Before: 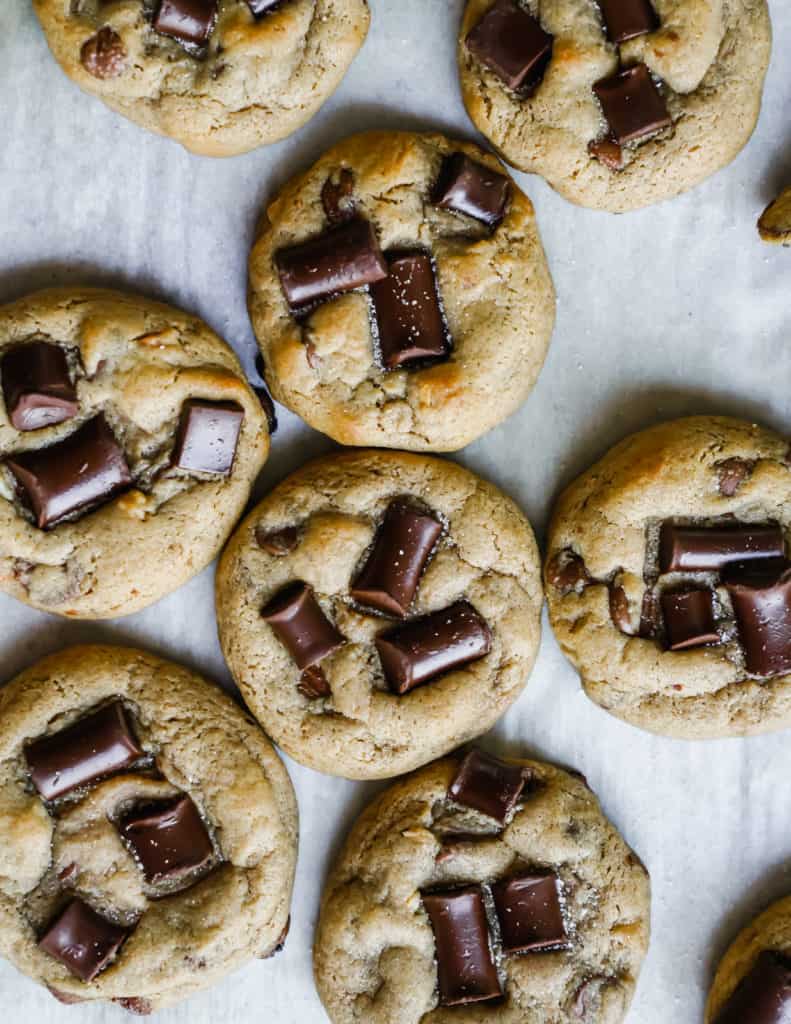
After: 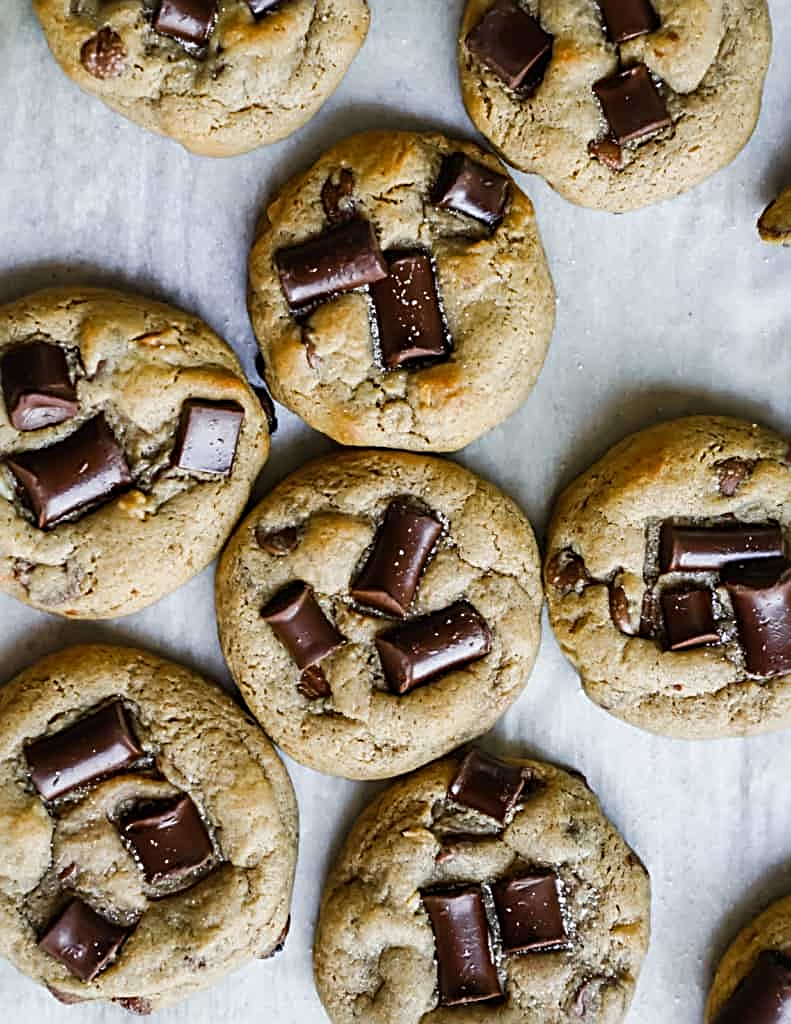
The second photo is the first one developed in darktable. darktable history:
sharpen: radius 2.813, amount 0.721
